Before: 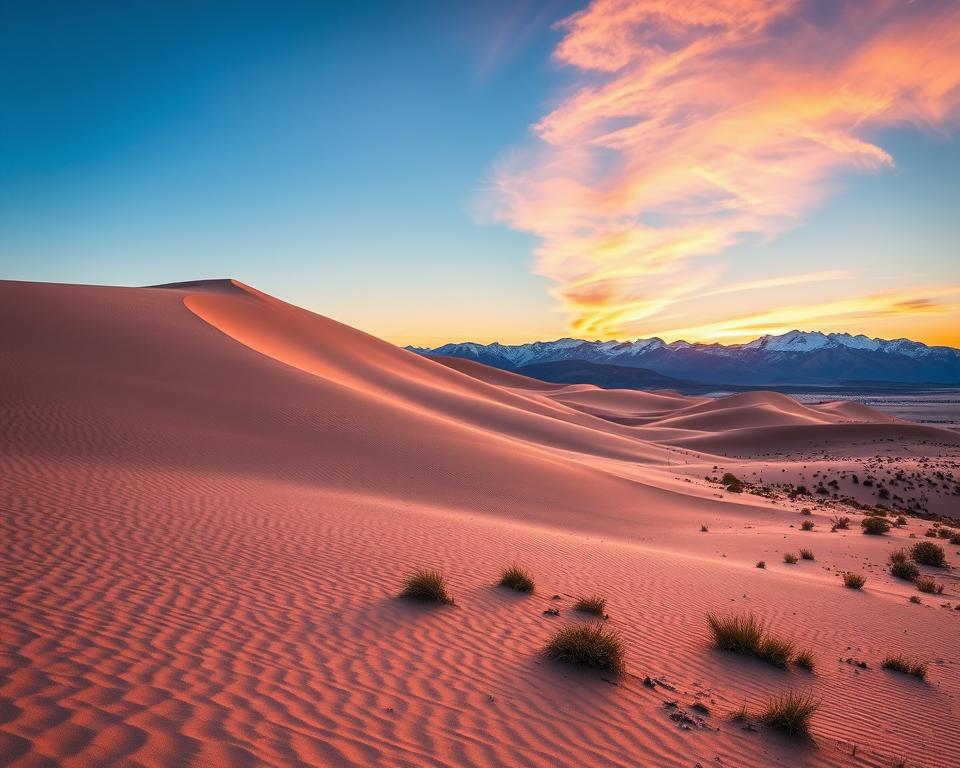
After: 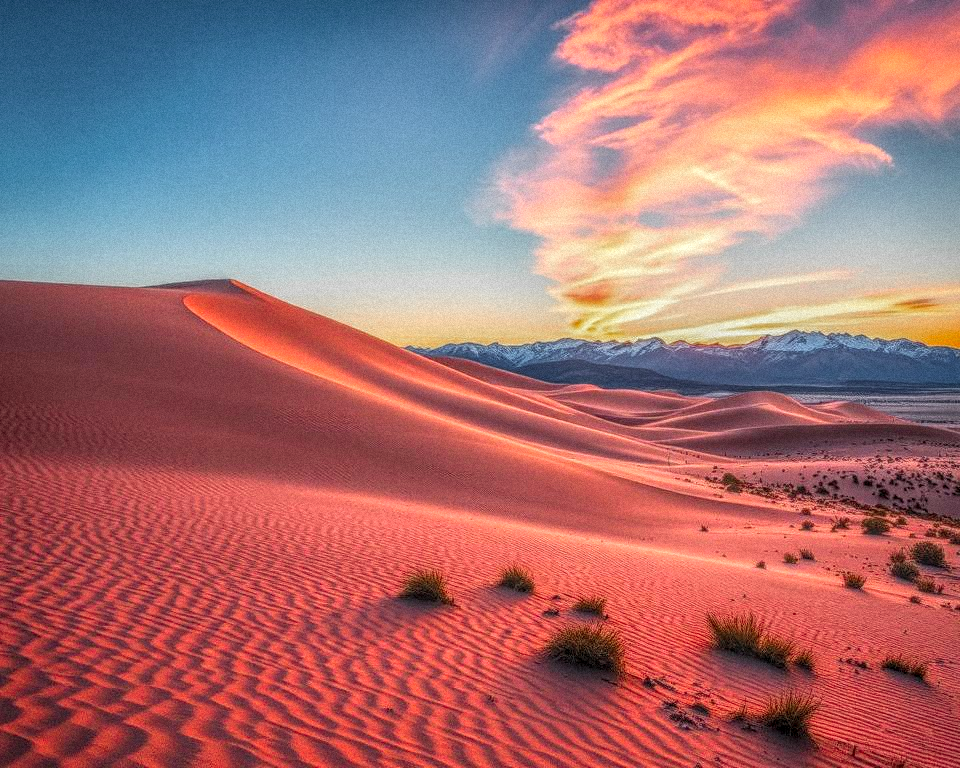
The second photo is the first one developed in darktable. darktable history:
grain: mid-tones bias 0%
local contrast: highlights 0%, shadows 0%, detail 200%, midtone range 0.25
color zones: curves: ch1 [(0, 0.679) (0.143, 0.647) (0.286, 0.261) (0.378, -0.011) (0.571, 0.396) (0.714, 0.399) (0.857, 0.406) (1, 0.679)]
